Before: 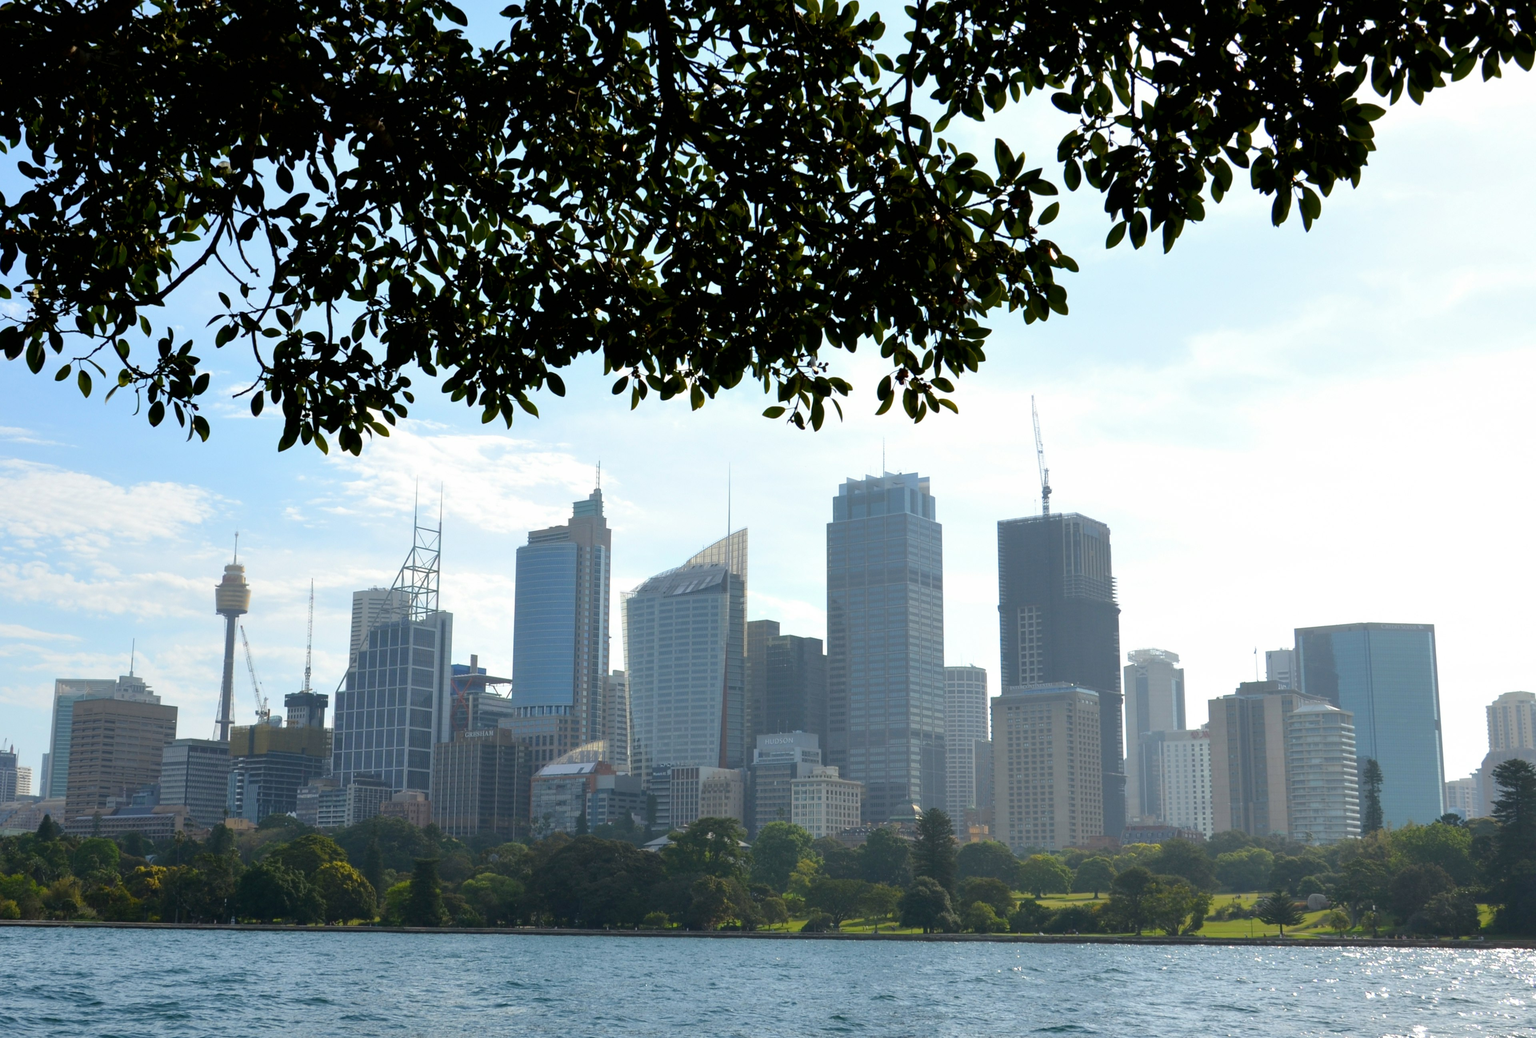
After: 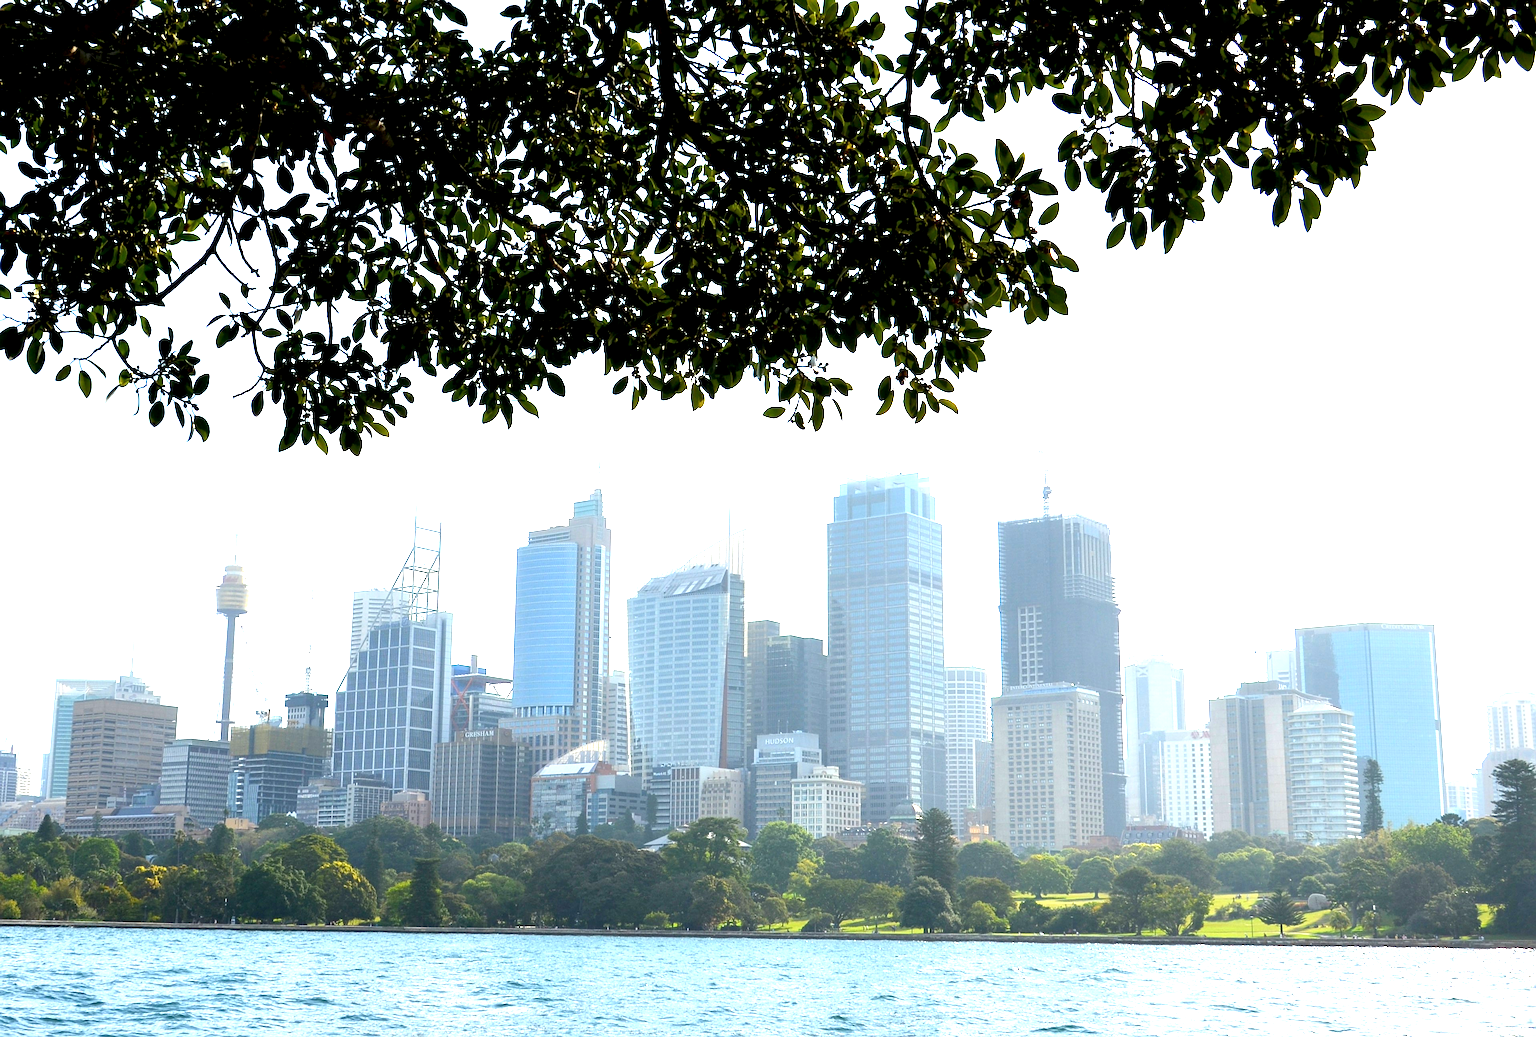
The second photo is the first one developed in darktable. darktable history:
exposure: black level correction 0.001, exposure 1.728 EV, compensate exposure bias true, compensate highlight preservation false
sharpen: on, module defaults
